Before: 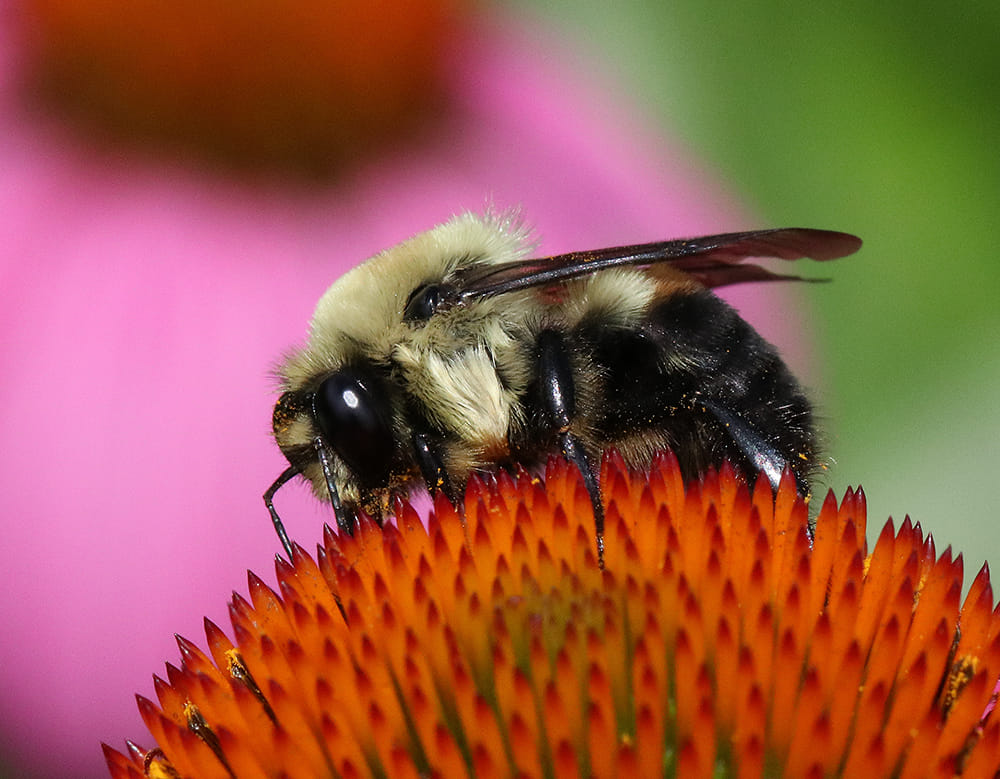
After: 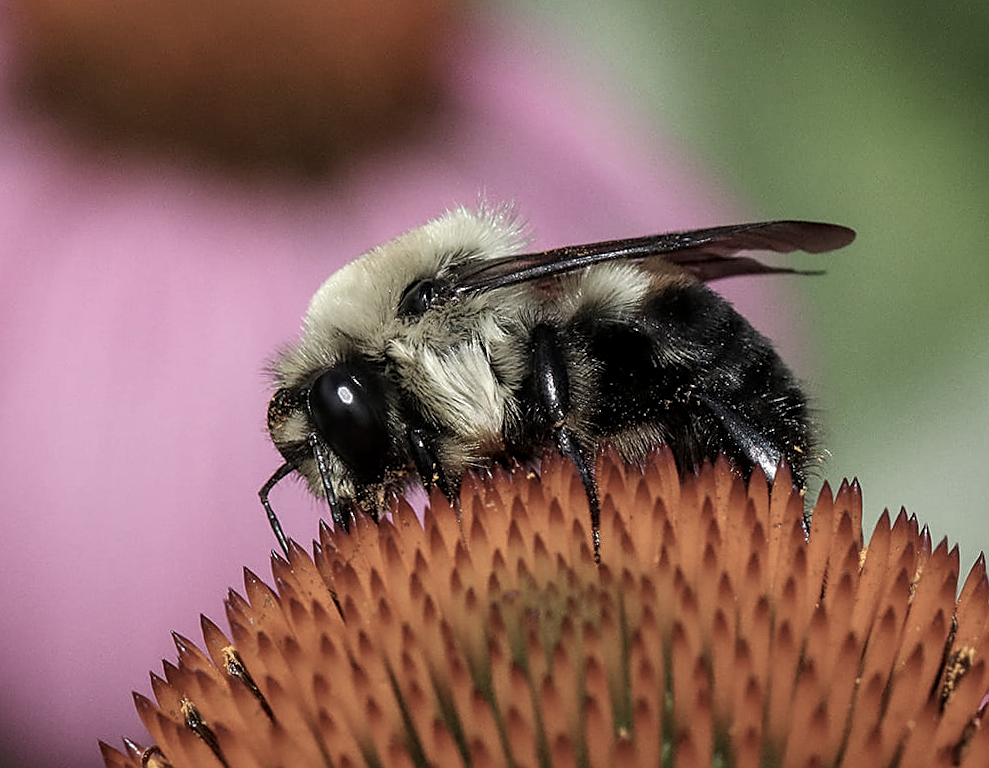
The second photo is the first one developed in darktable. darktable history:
color correction: saturation 0.5
rotate and perspective: rotation -0.45°, automatic cropping original format, crop left 0.008, crop right 0.992, crop top 0.012, crop bottom 0.988
sharpen: on, module defaults
local contrast: on, module defaults
